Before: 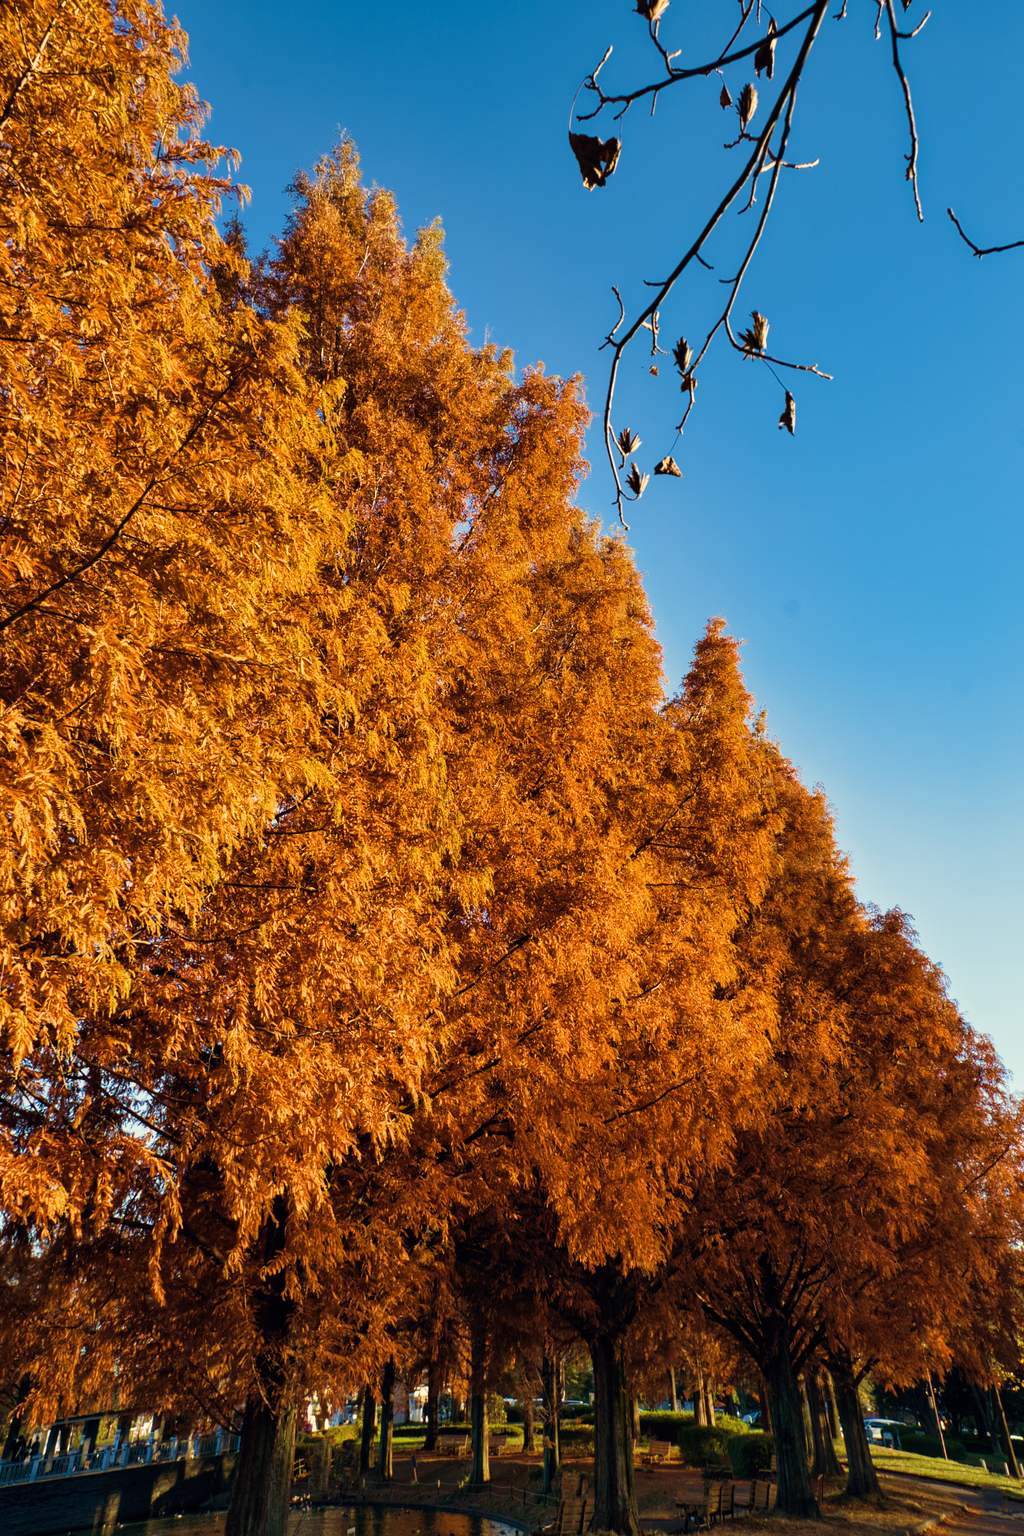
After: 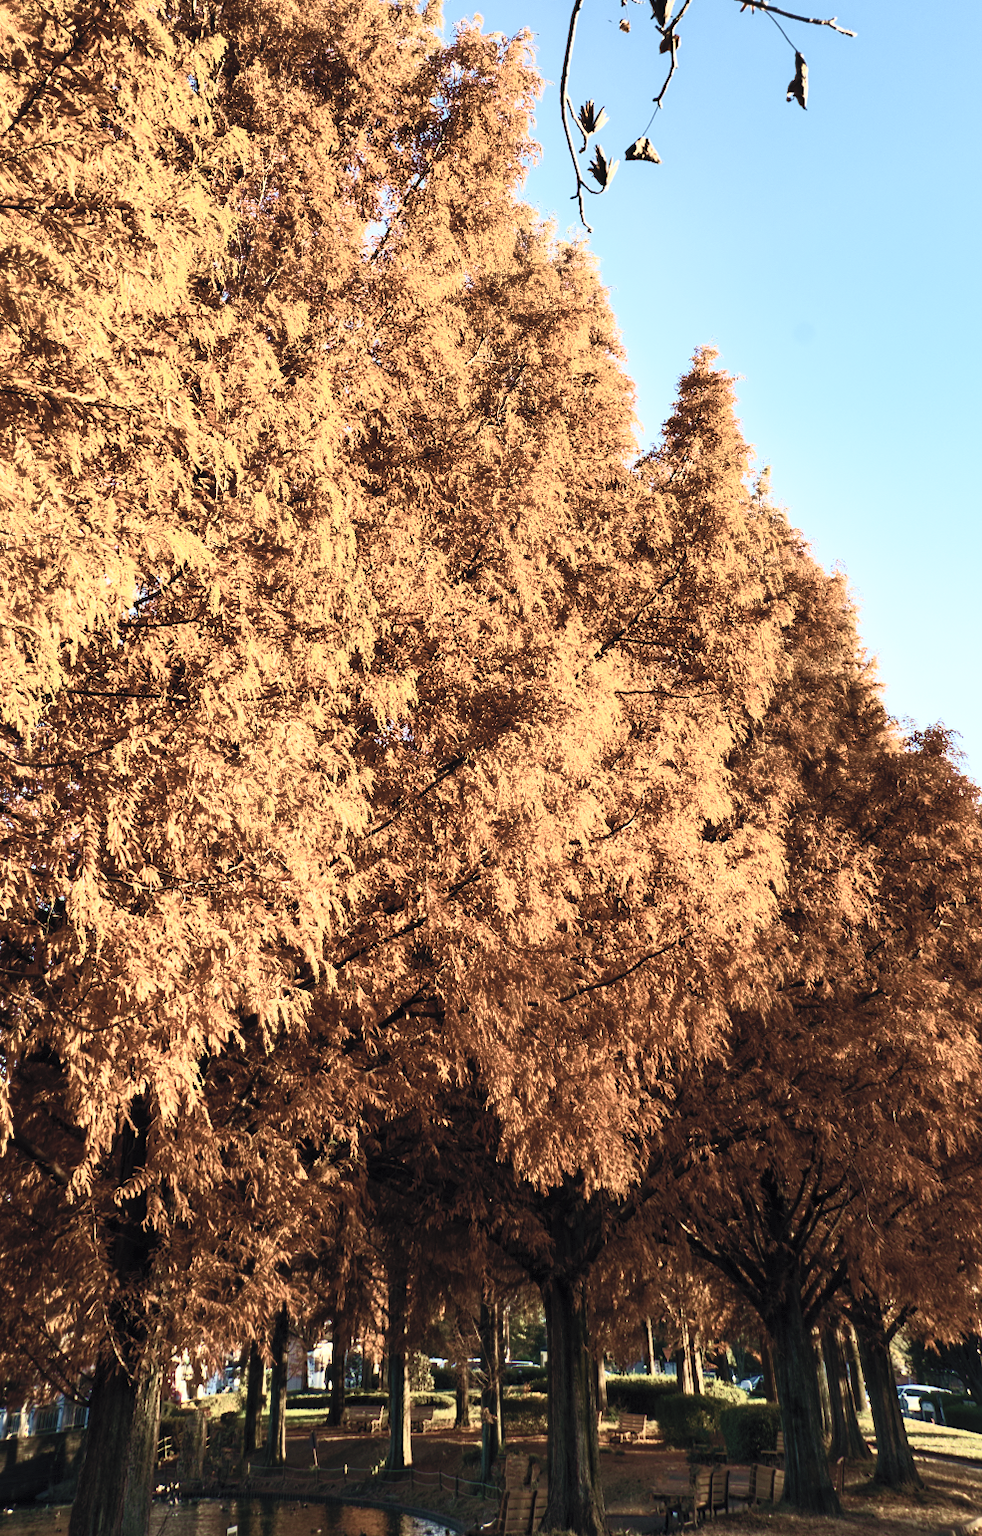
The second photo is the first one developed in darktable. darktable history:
crop: left 16.871%, top 22.857%, right 9.116%
contrast brightness saturation: contrast 0.57, brightness 0.57, saturation -0.34
